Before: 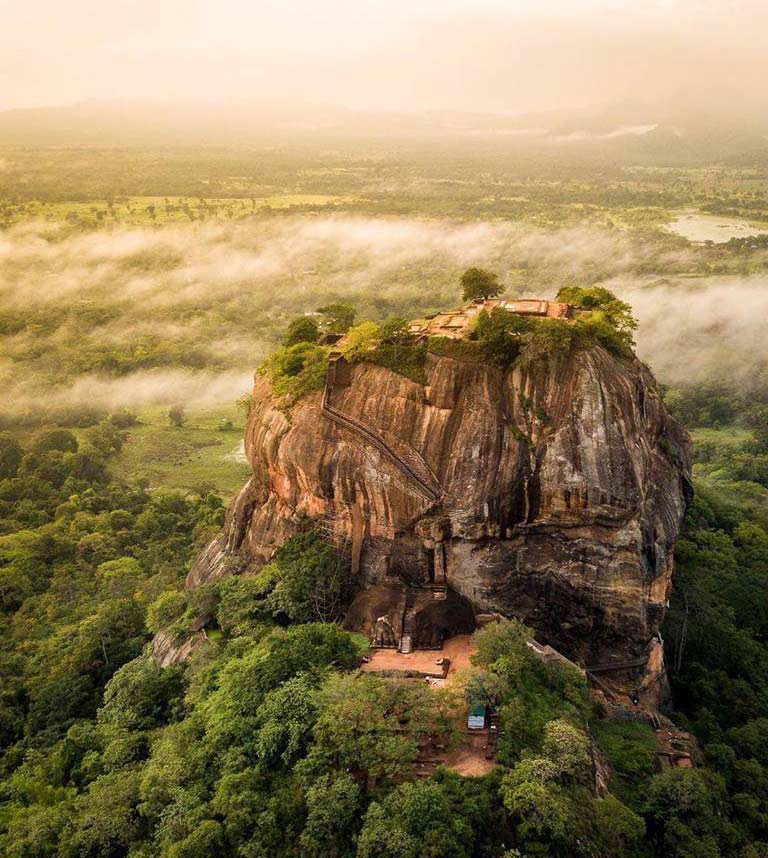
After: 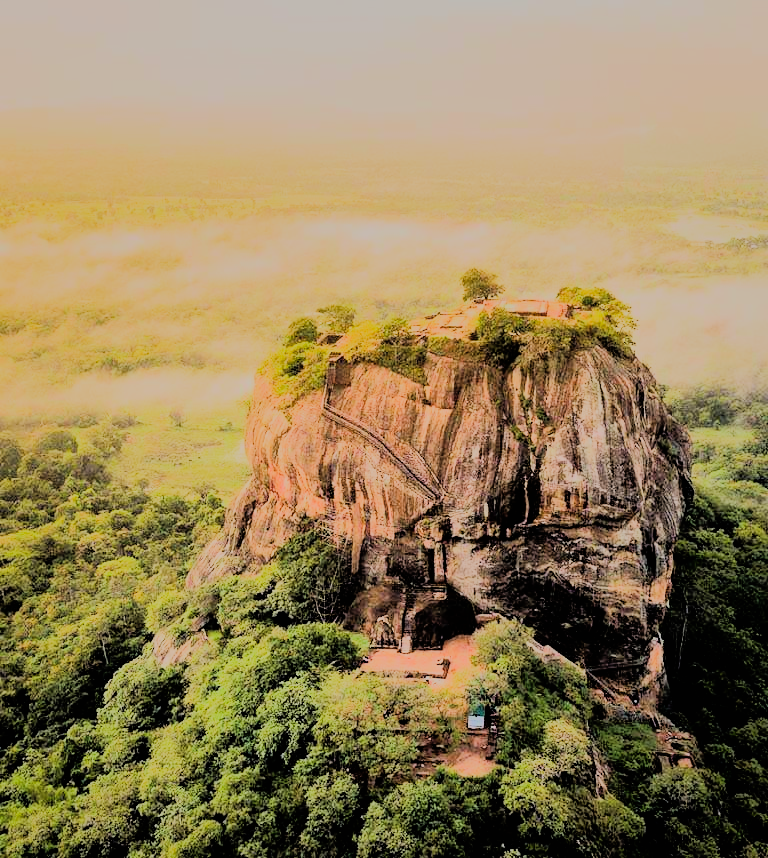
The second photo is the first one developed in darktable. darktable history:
rgb curve: curves: ch0 [(0, 0) (0.21, 0.15) (0.24, 0.21) (0.5, 0.75) (0.75, 0.96) (0.89, 0.99) (1, 1)]; ch1 [(0, 0.02) (0.21, 0.13) (0.25, 0.2) (0.5, 0.67) (0.75, 0.9) (0.89, 0.97) (1, 1)]; ch2 [(0, 0.02) (0.21, 0.13) (0.25, 0.2) (0.5, 0.67) (0.75, 0.9) (0.89, 0.97) (1, 1)], compensate middle gray true
exposure: black level correction 0, exposure 0.5 EV, compensate exposure bias true, compensate highlight preservation false
filmic rgb: black relative exposure -6.98 EV, white relative exposure 5.63 EV, hardness 2.86
shadows and highlights: on, module defaults
